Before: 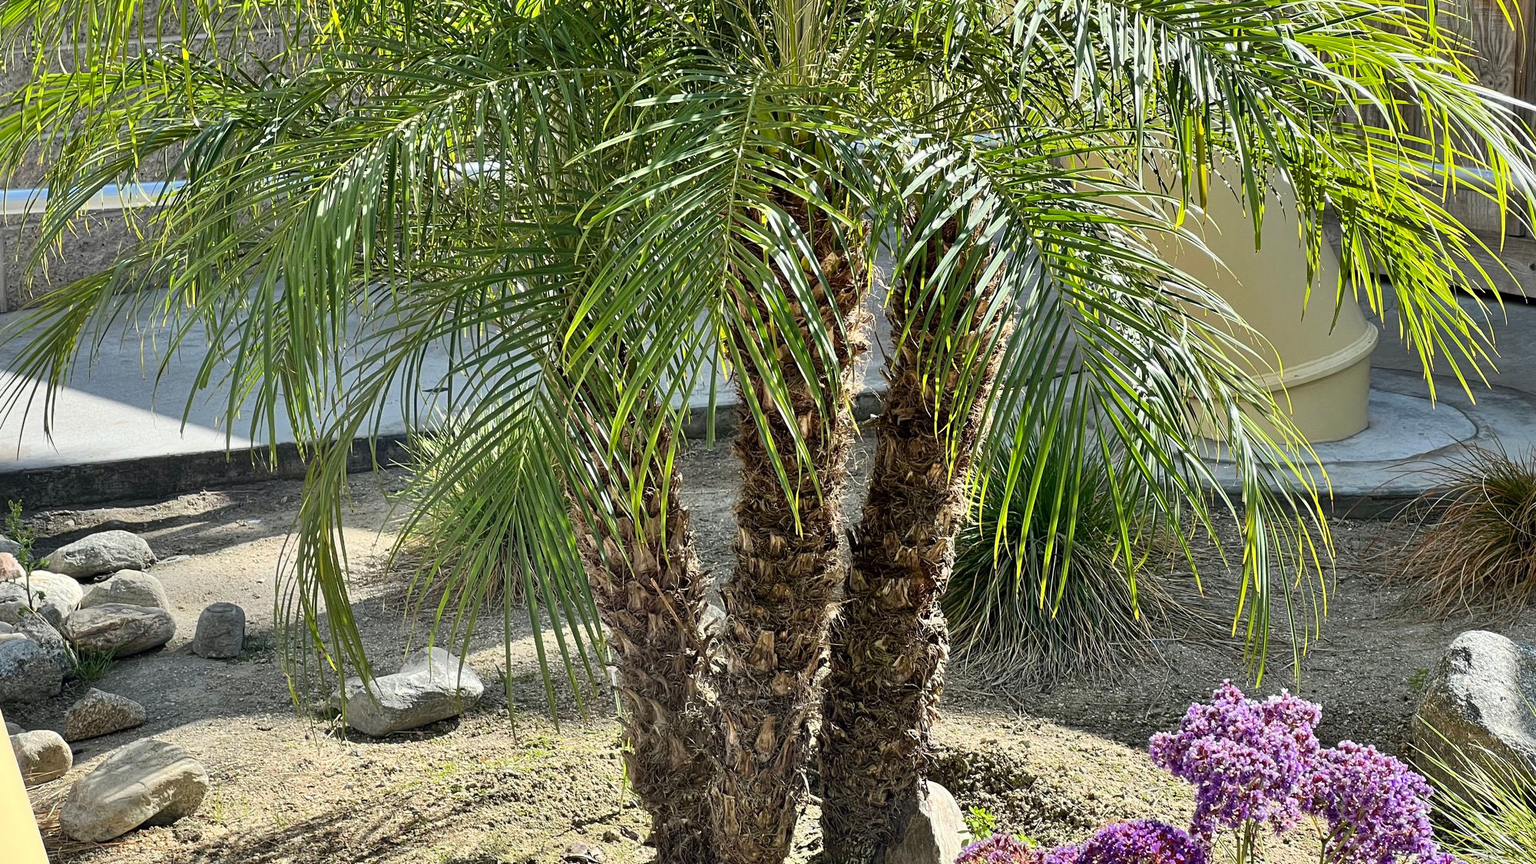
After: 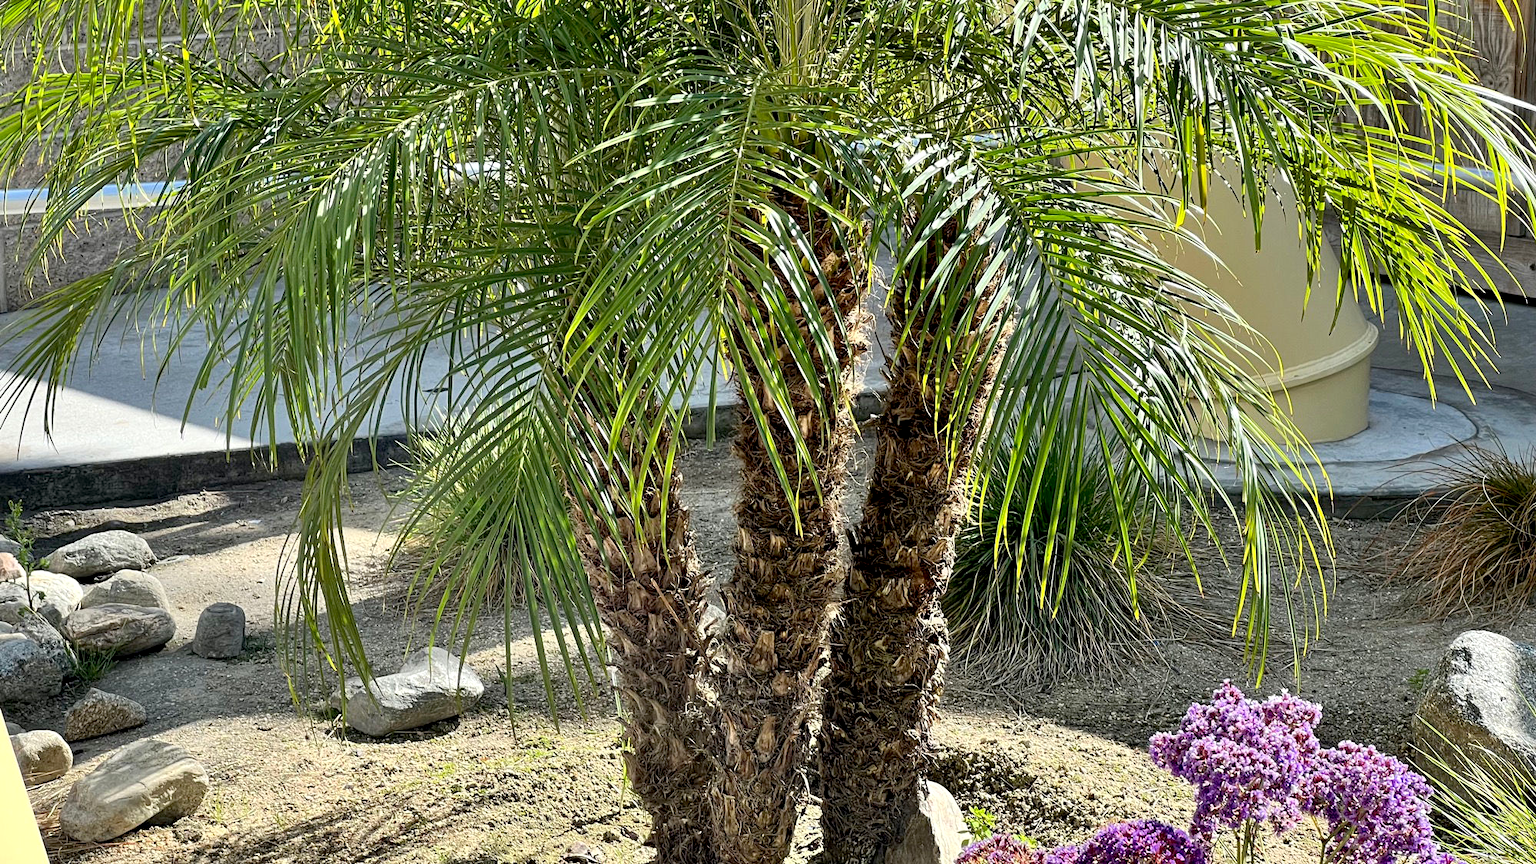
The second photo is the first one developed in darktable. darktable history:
exposure: black level correction 0.007, exposure 0.155 EV, compensate highlight preservation false
